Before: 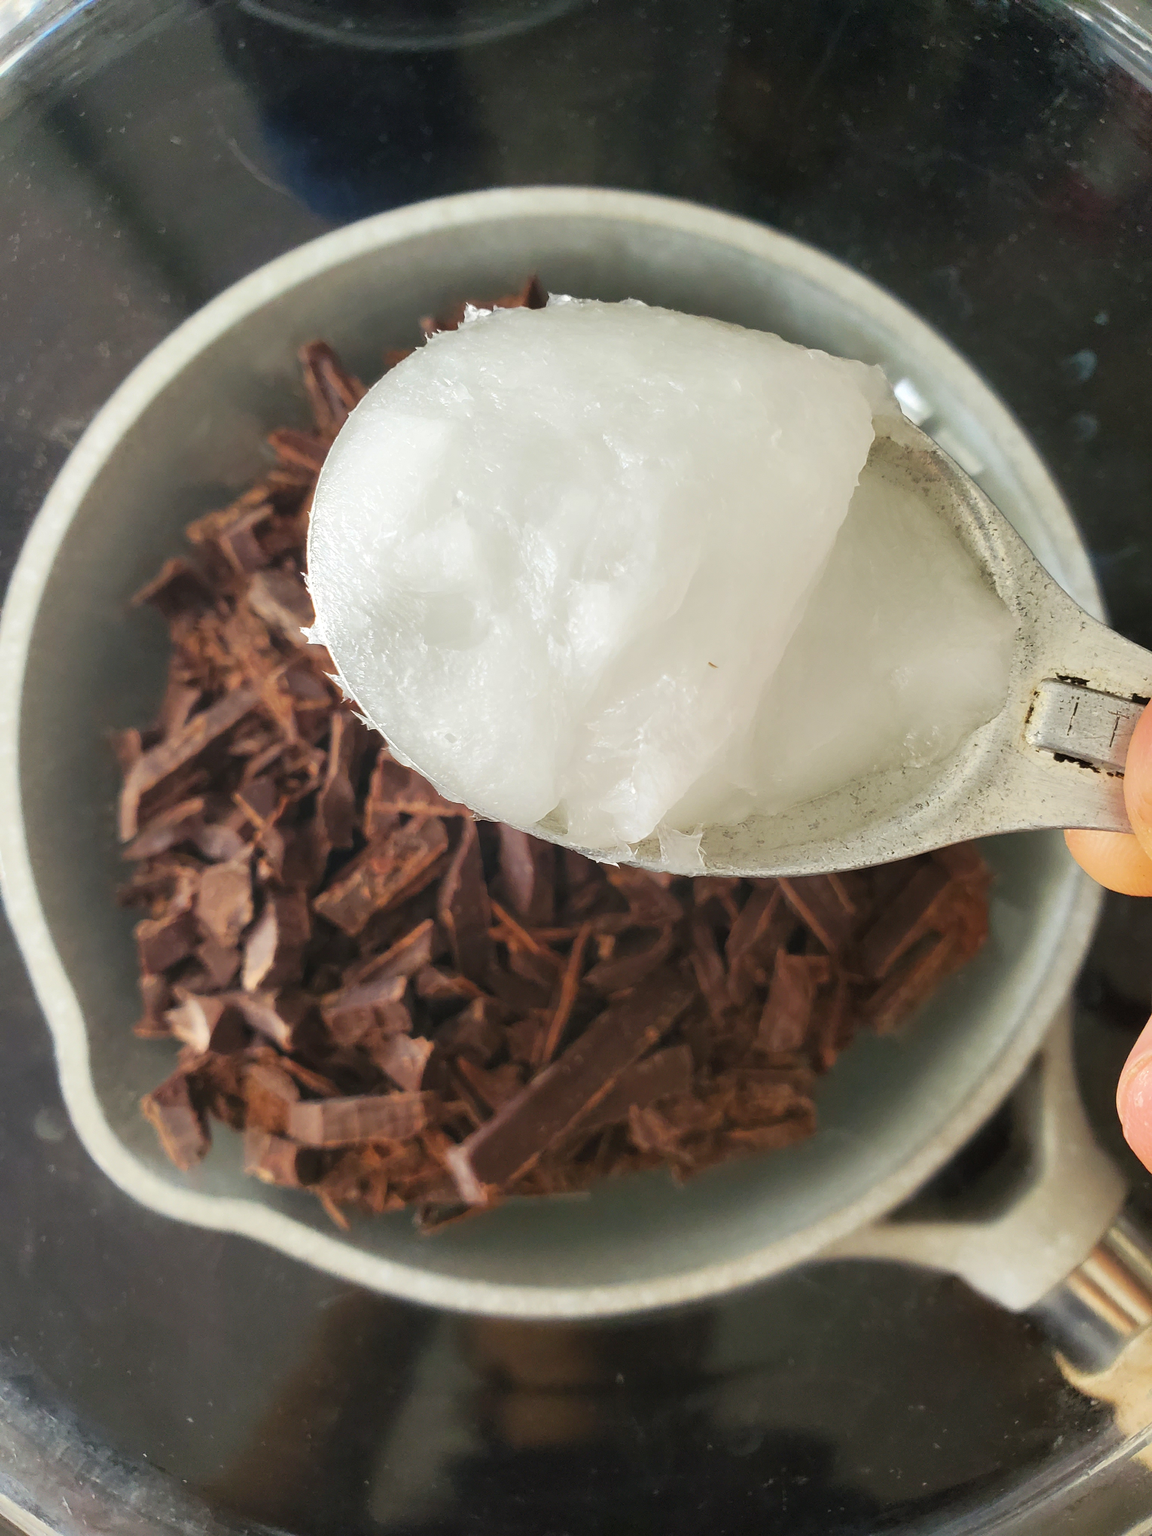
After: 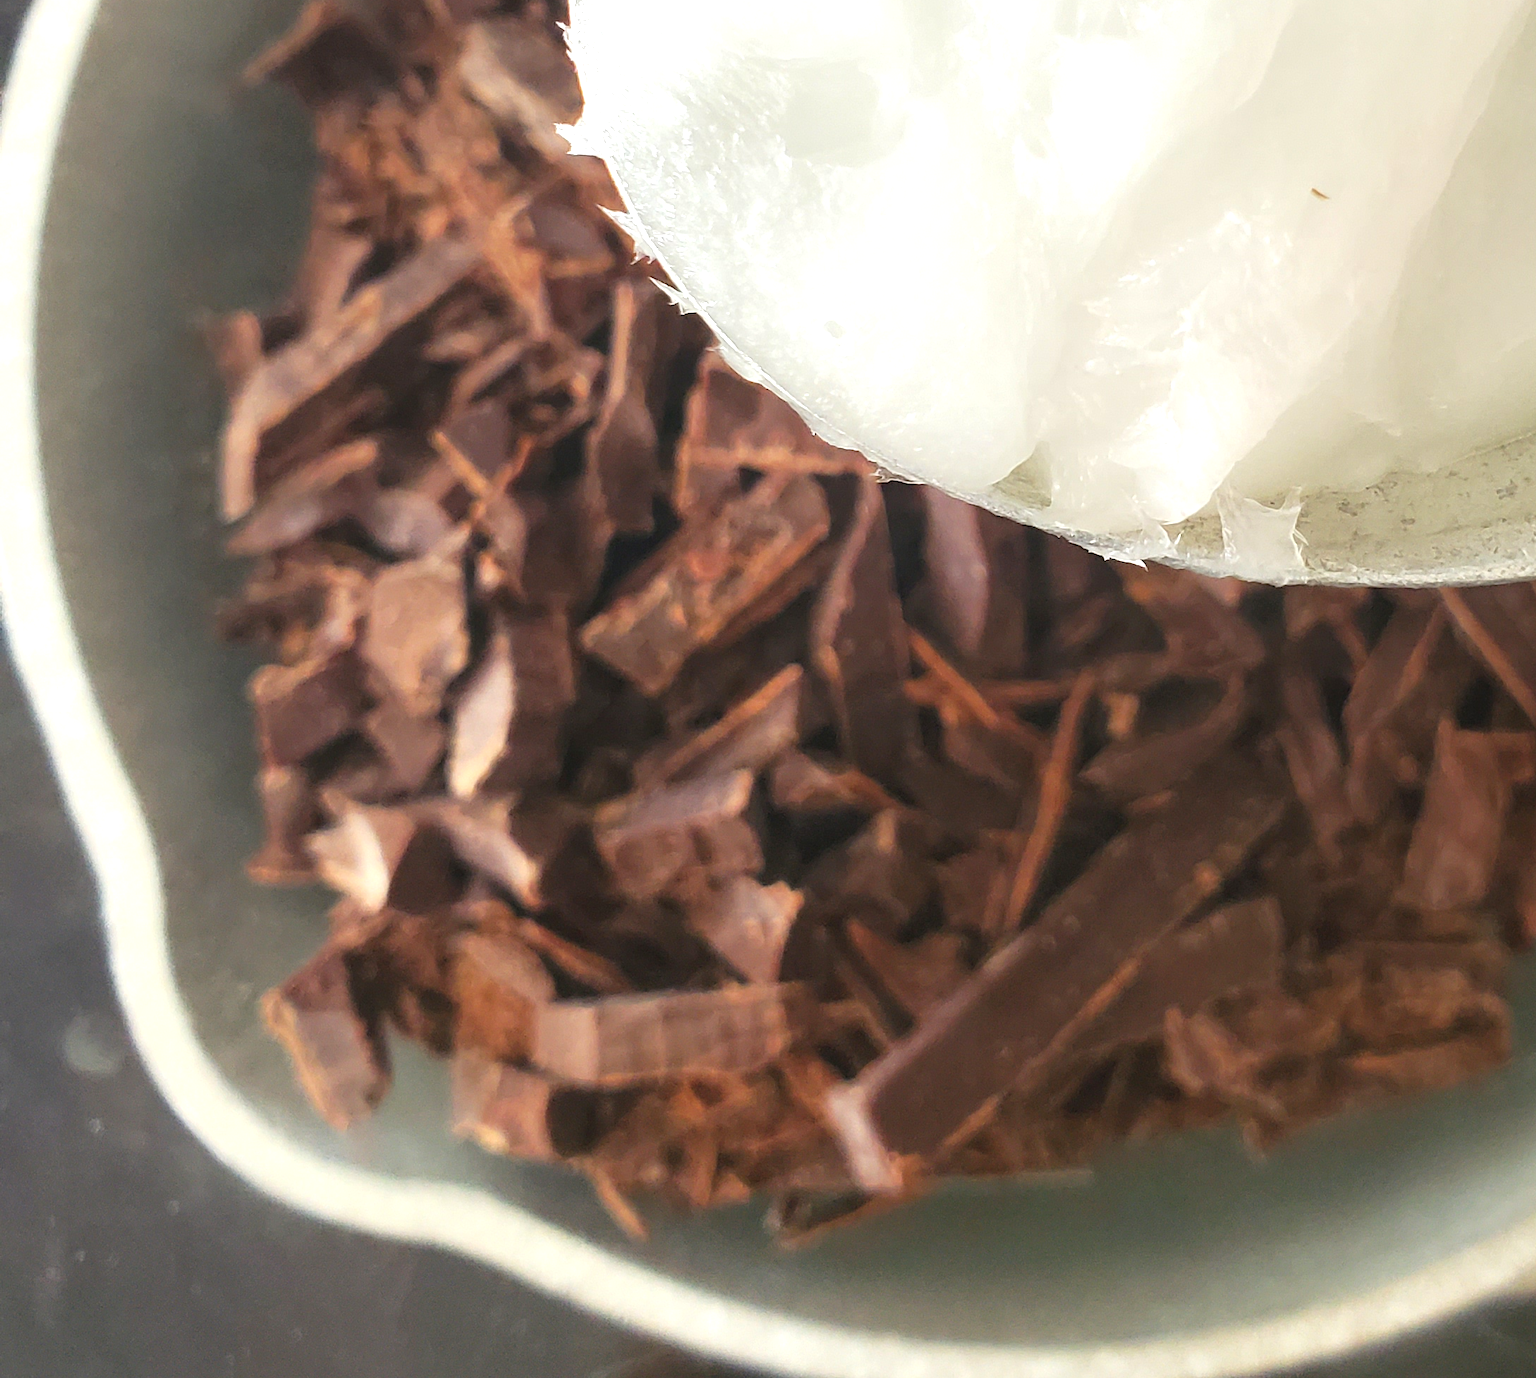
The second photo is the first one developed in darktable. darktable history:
exposure: black level correction 0, exposure 0.5 EV, compensate highlight preservation false
crop: top 36.498%, right 27.964%, bottom 14.995%
